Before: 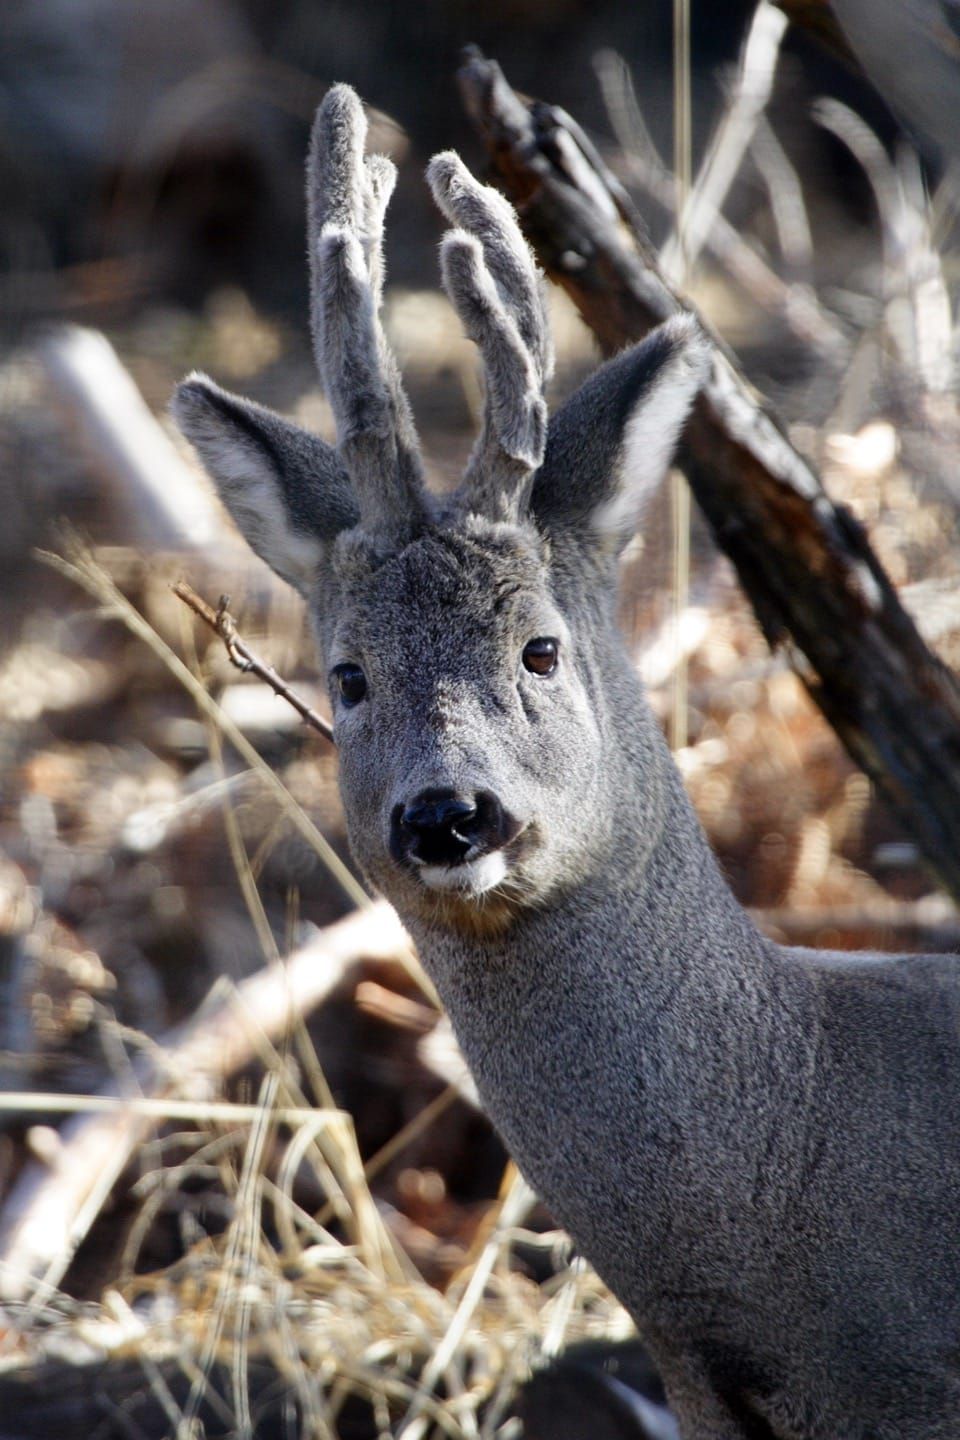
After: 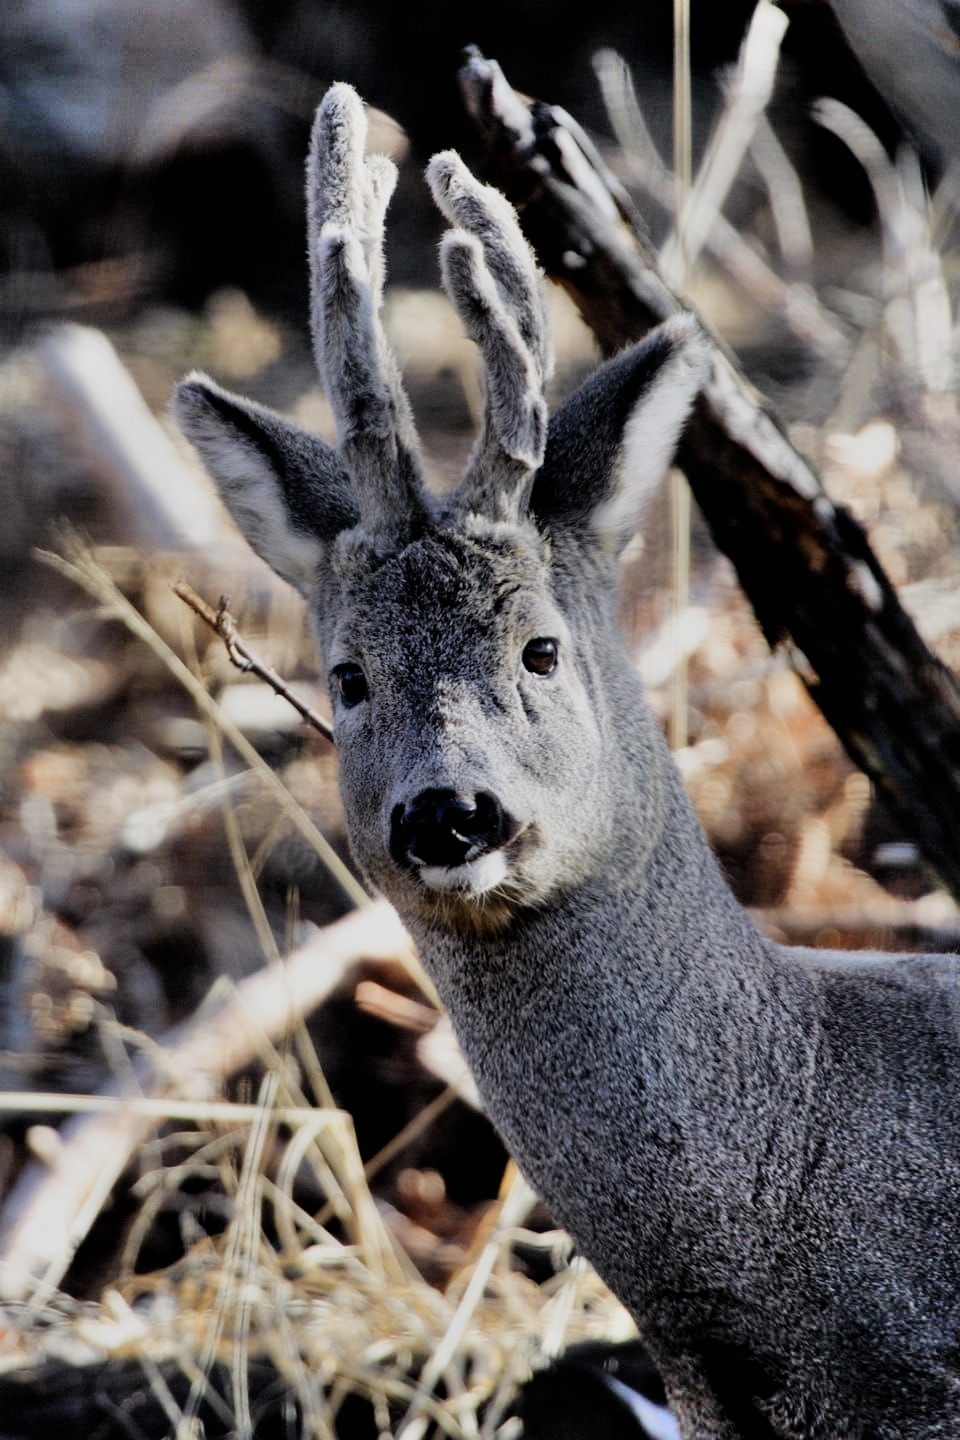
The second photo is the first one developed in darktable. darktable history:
shadows and highlights: shadows 61.03, soften with gaussian
filmic rgb: black relative exposure -5.06 EV, white relative exposure 3.97 EV, threshold 6 EV, hardness 2.89, contrast 1.095, highlights saturation mix -20.66%, enable highlight reconstruction true
